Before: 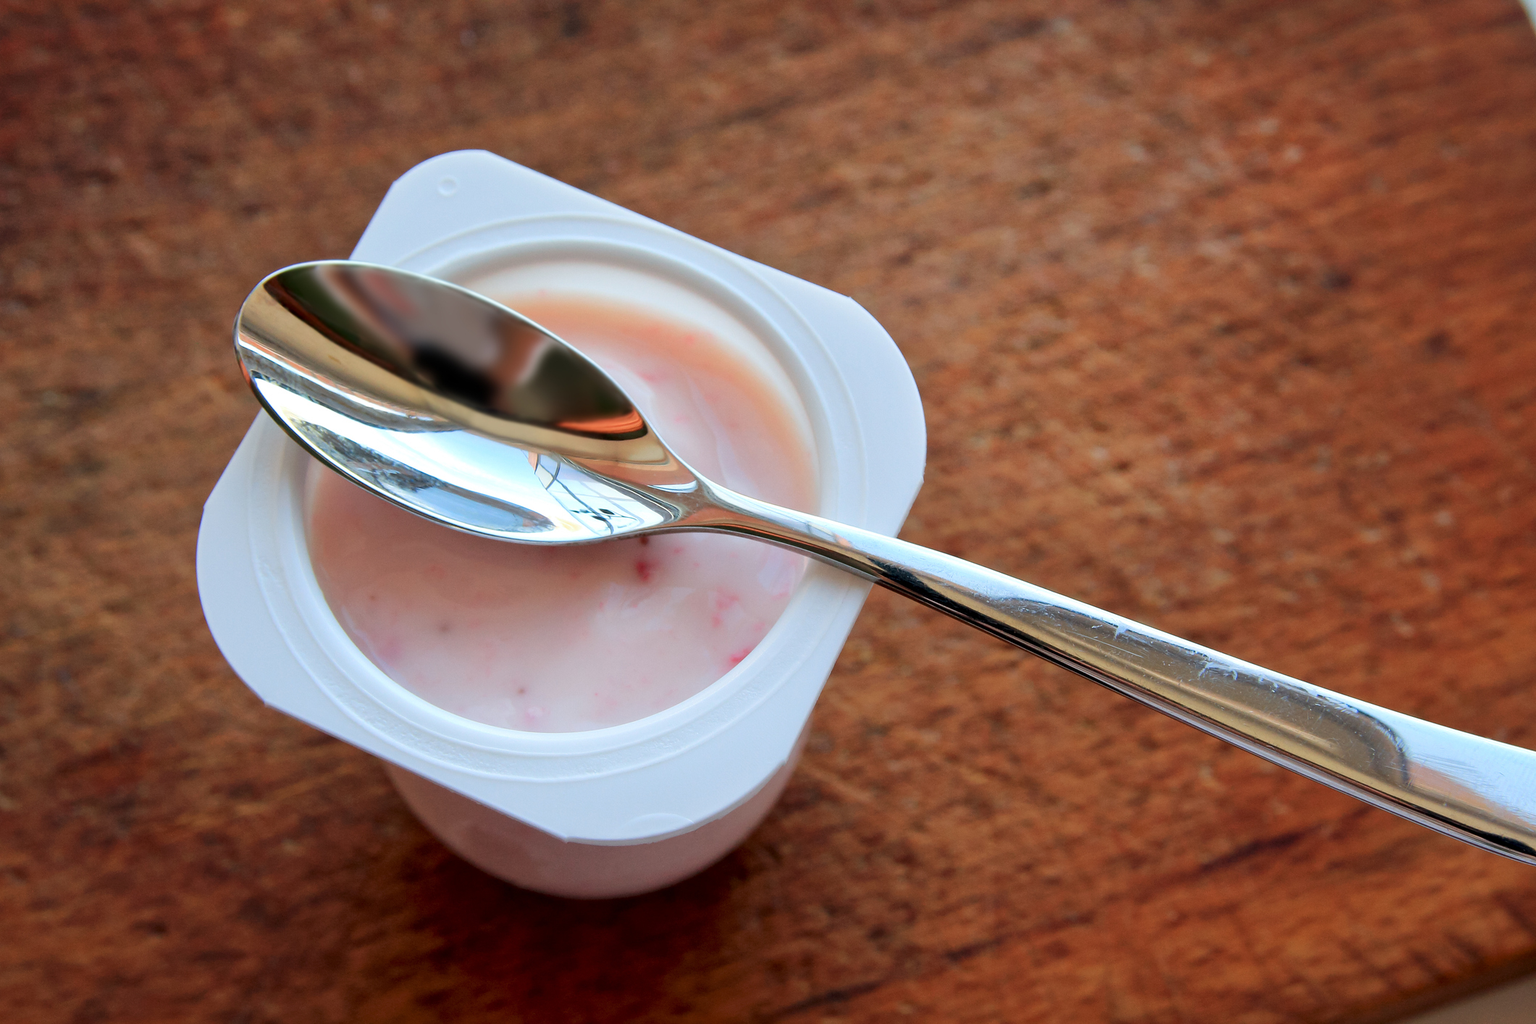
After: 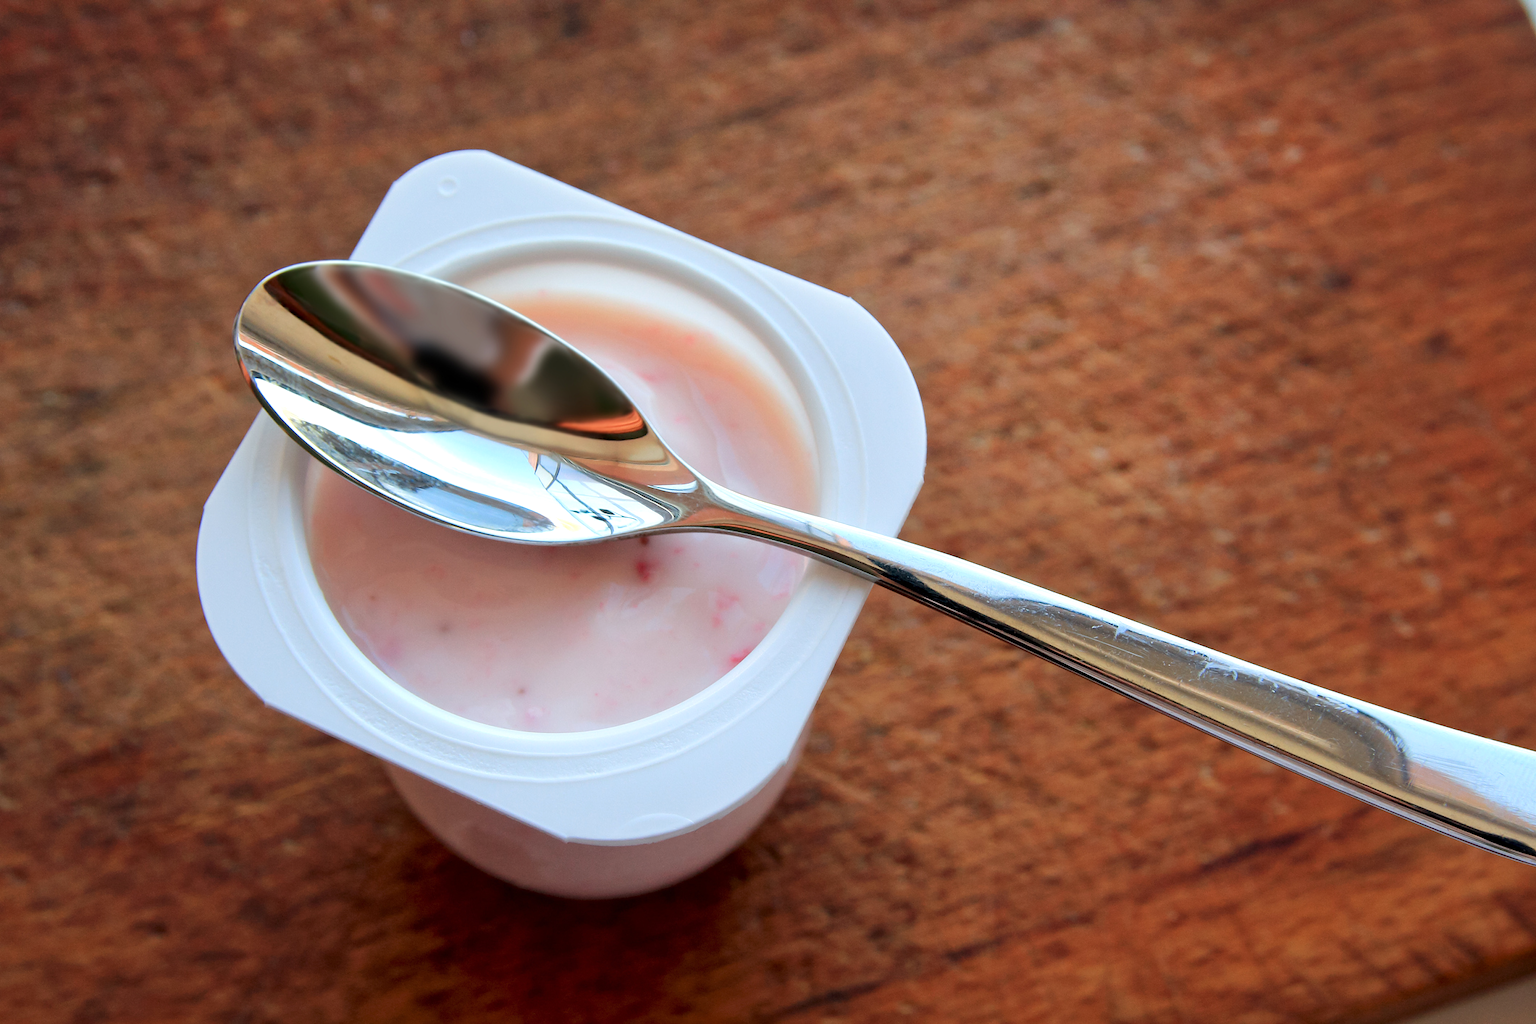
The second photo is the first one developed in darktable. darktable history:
exposure: exposure 0.129 EV, compensate exposure bias true, compensate highlight preservation false
